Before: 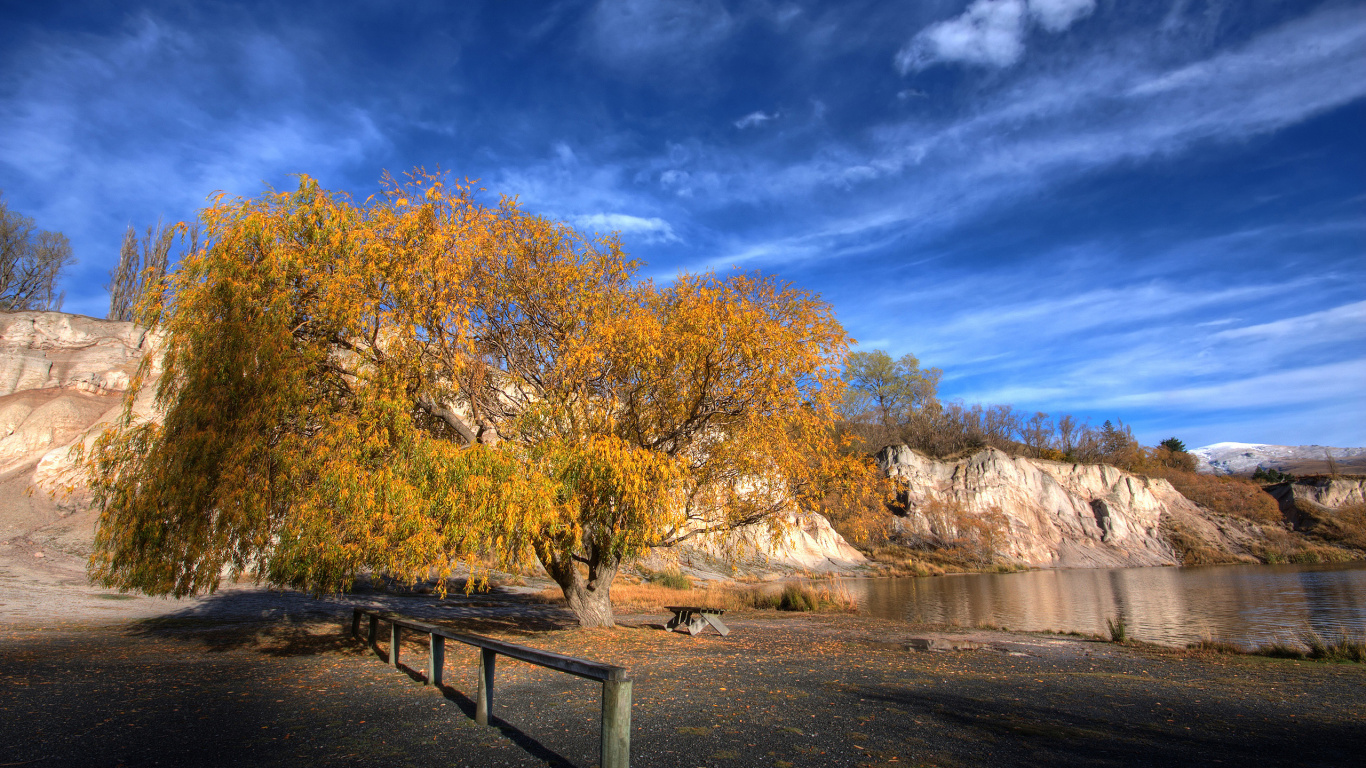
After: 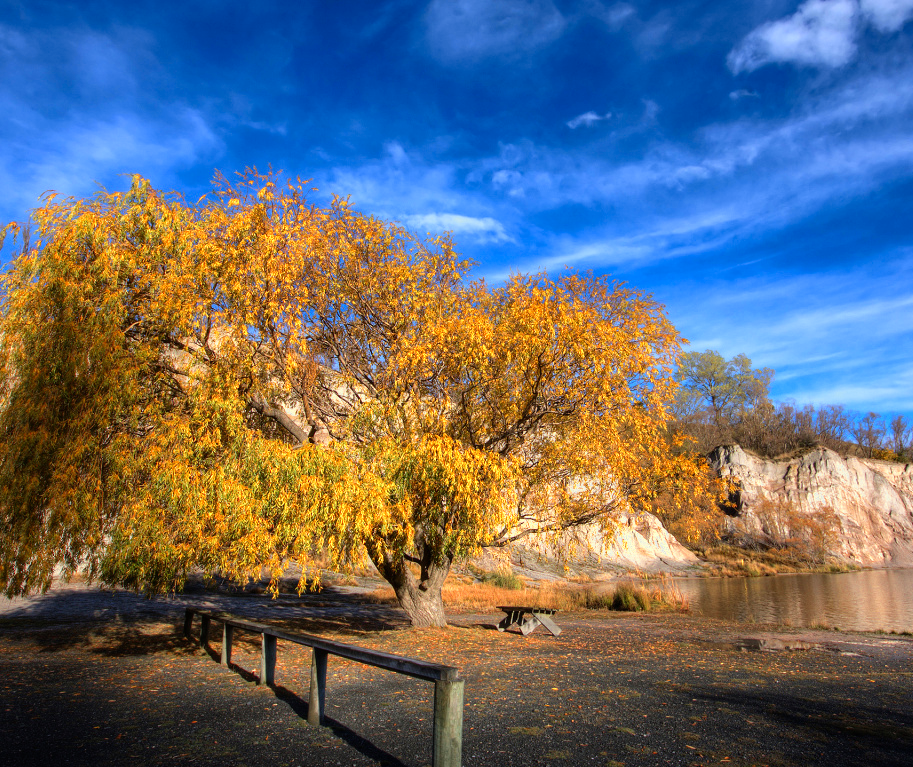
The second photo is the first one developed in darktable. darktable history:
crop and rotate: left 12.345%, right 20.757%
filmic rgb: black relative exposure -11.36 EV, white relative exposure 3.22 EV, hardness 6.71
color zones: curves: ch0 [(0.004, 0.305) (0.261, 0.623) (0.389, 0.399) (0.708, 0.571) (0.947, 0.34)]; ch1 [(0.025, 0.645) (0.229, 0.584) (0.326, 0.551) (0.484, 0.262) (0.757, 0.643)]
